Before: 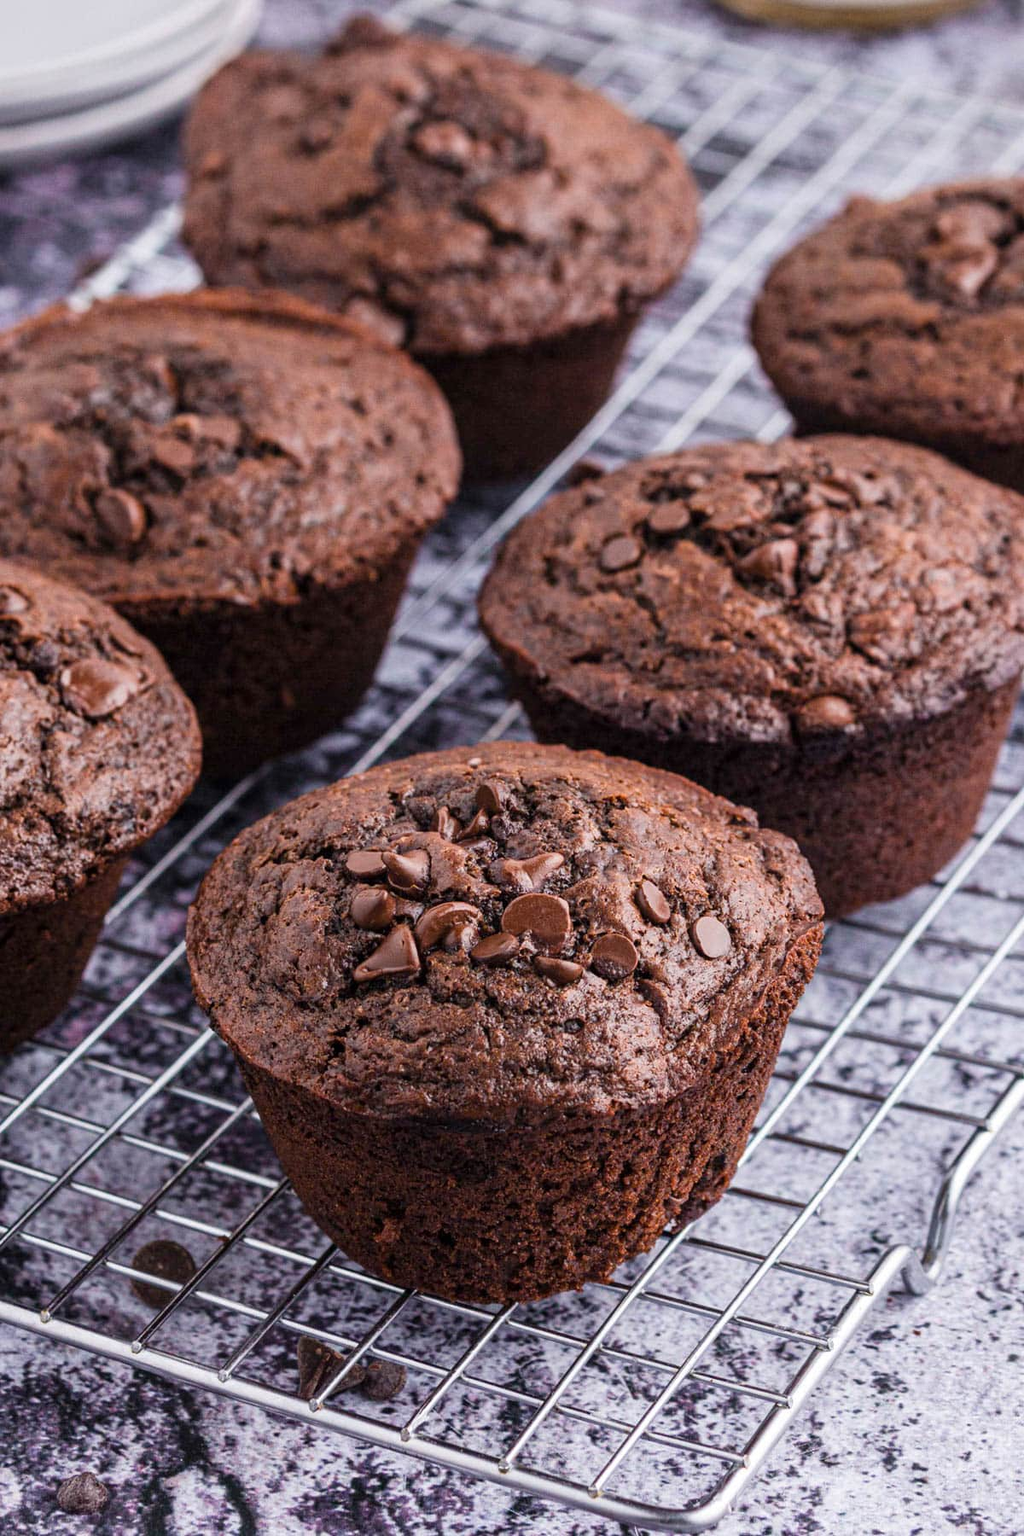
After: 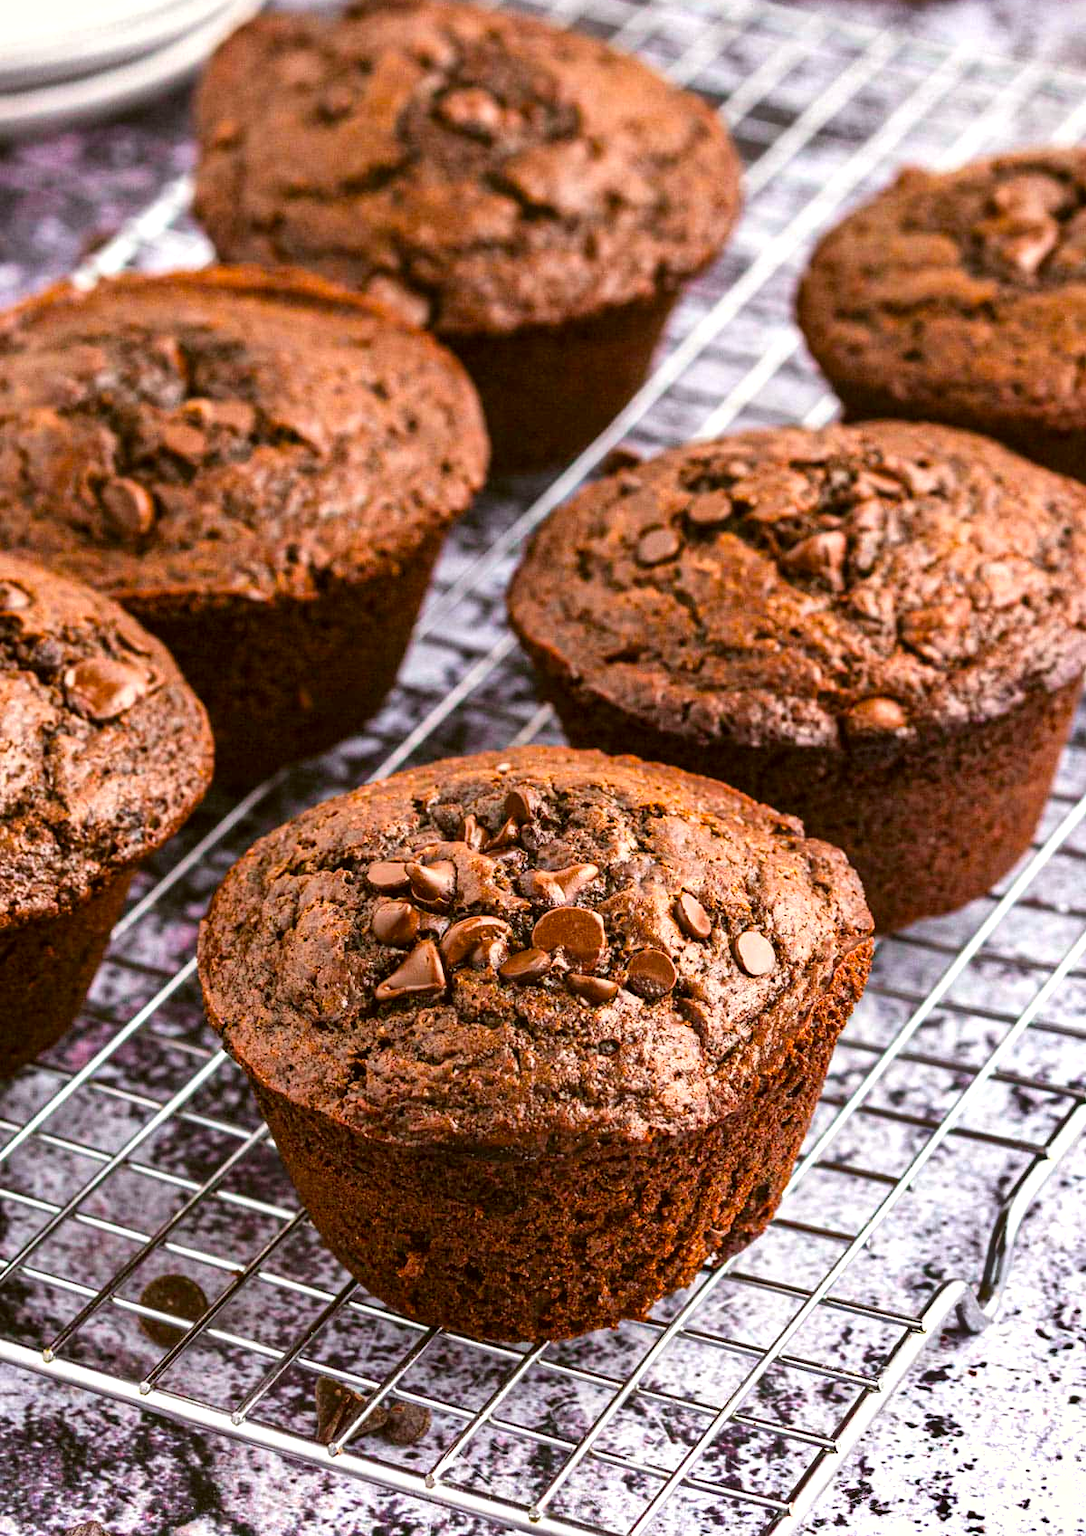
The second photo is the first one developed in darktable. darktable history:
color balance rgb: shadows lift › luminance -19.908%, power › hue 214.78°, linear chroma grading › global chroma 7.944%, perceptual saturation grading › global saturation 29.702%, global vibrance 9.307%
shadows and highlights: soften with gaussian
exposure: exposure 0.648 EV, compensate highlight preservation false
crop and rotate: top 2.506%, bottom 3.197%
color correction: highlights a* -1.52, highlights b* 10.01, shadows a* 0.409, shadows b* 19.31
